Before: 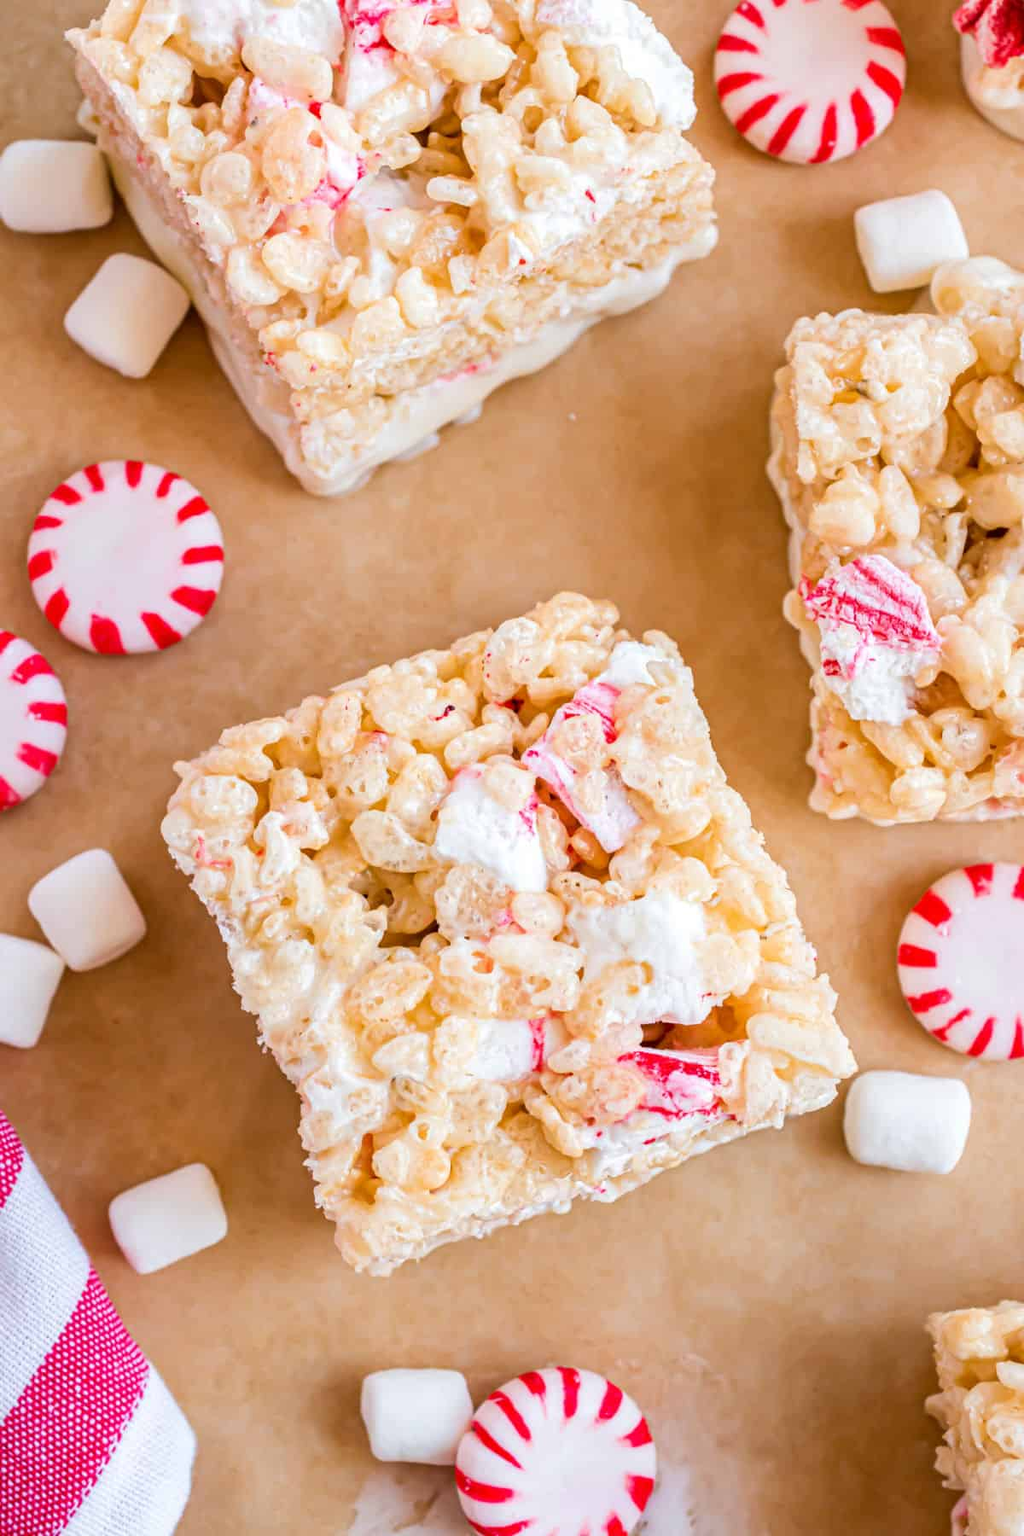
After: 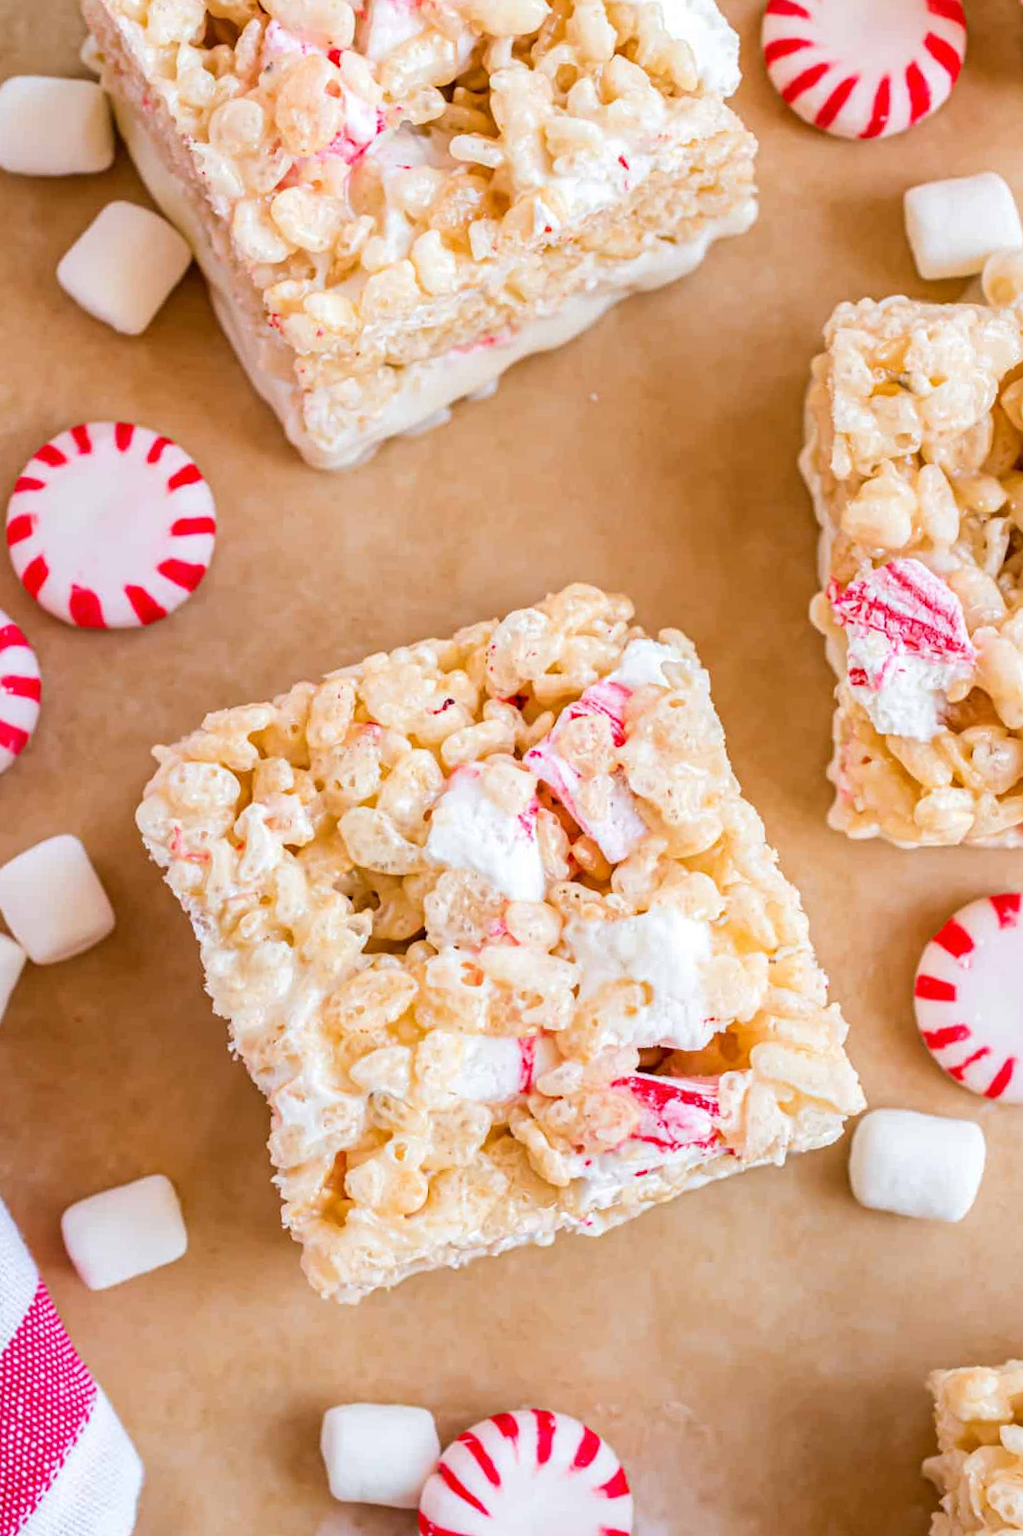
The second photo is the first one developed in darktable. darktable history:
crop and rotate: angle -2.59°
